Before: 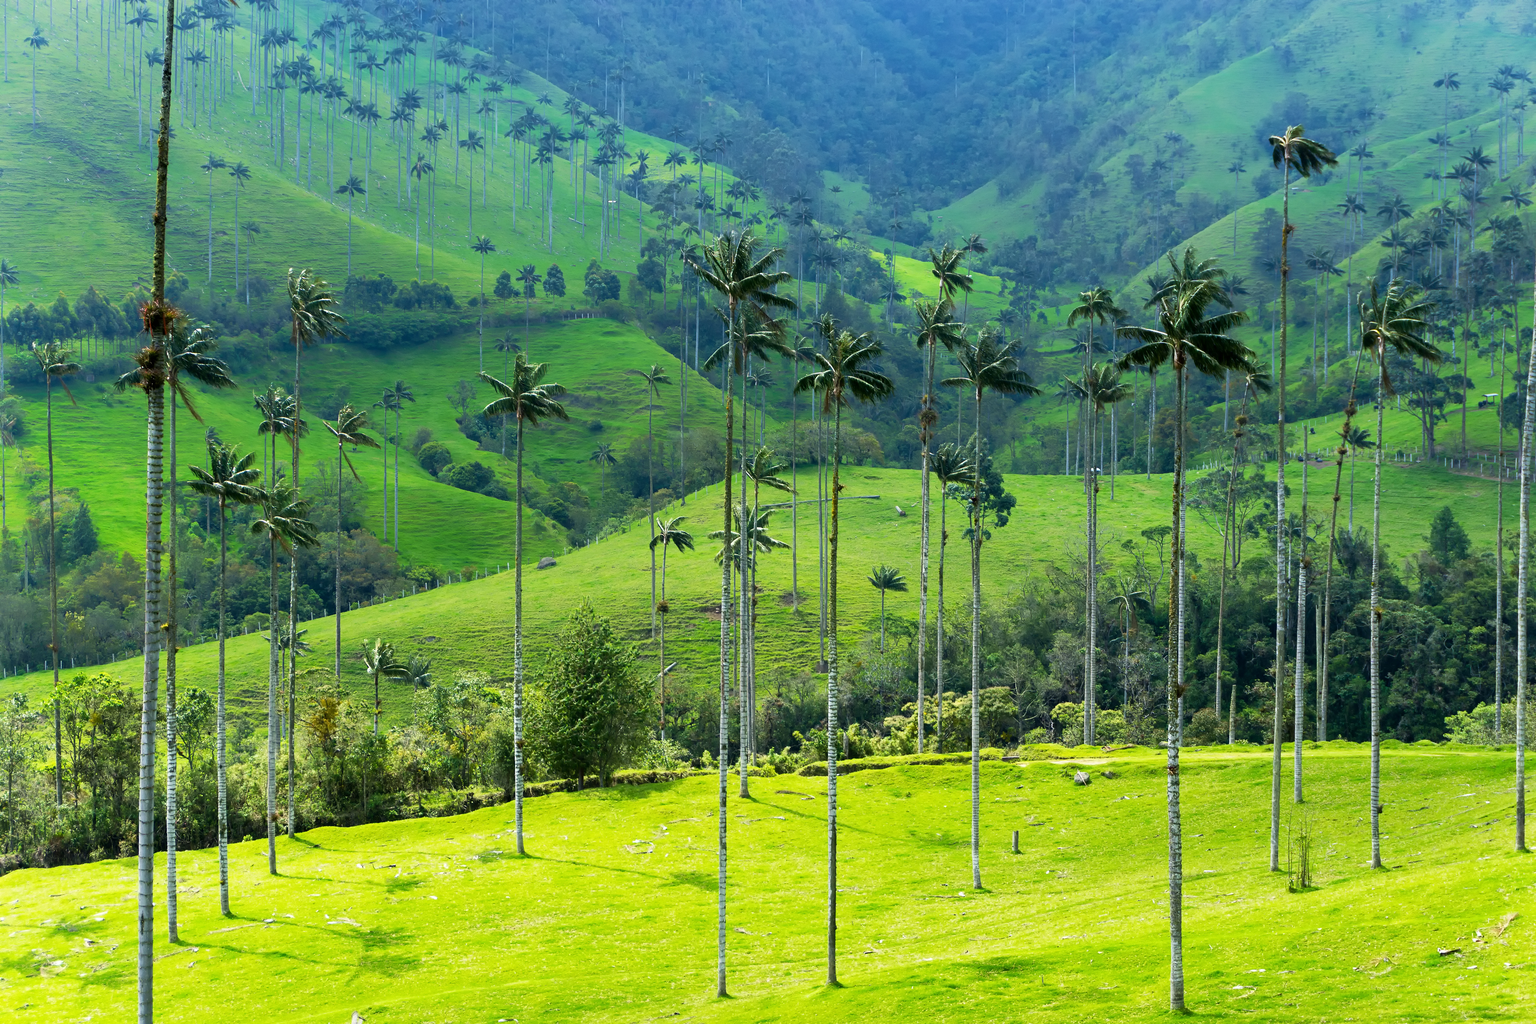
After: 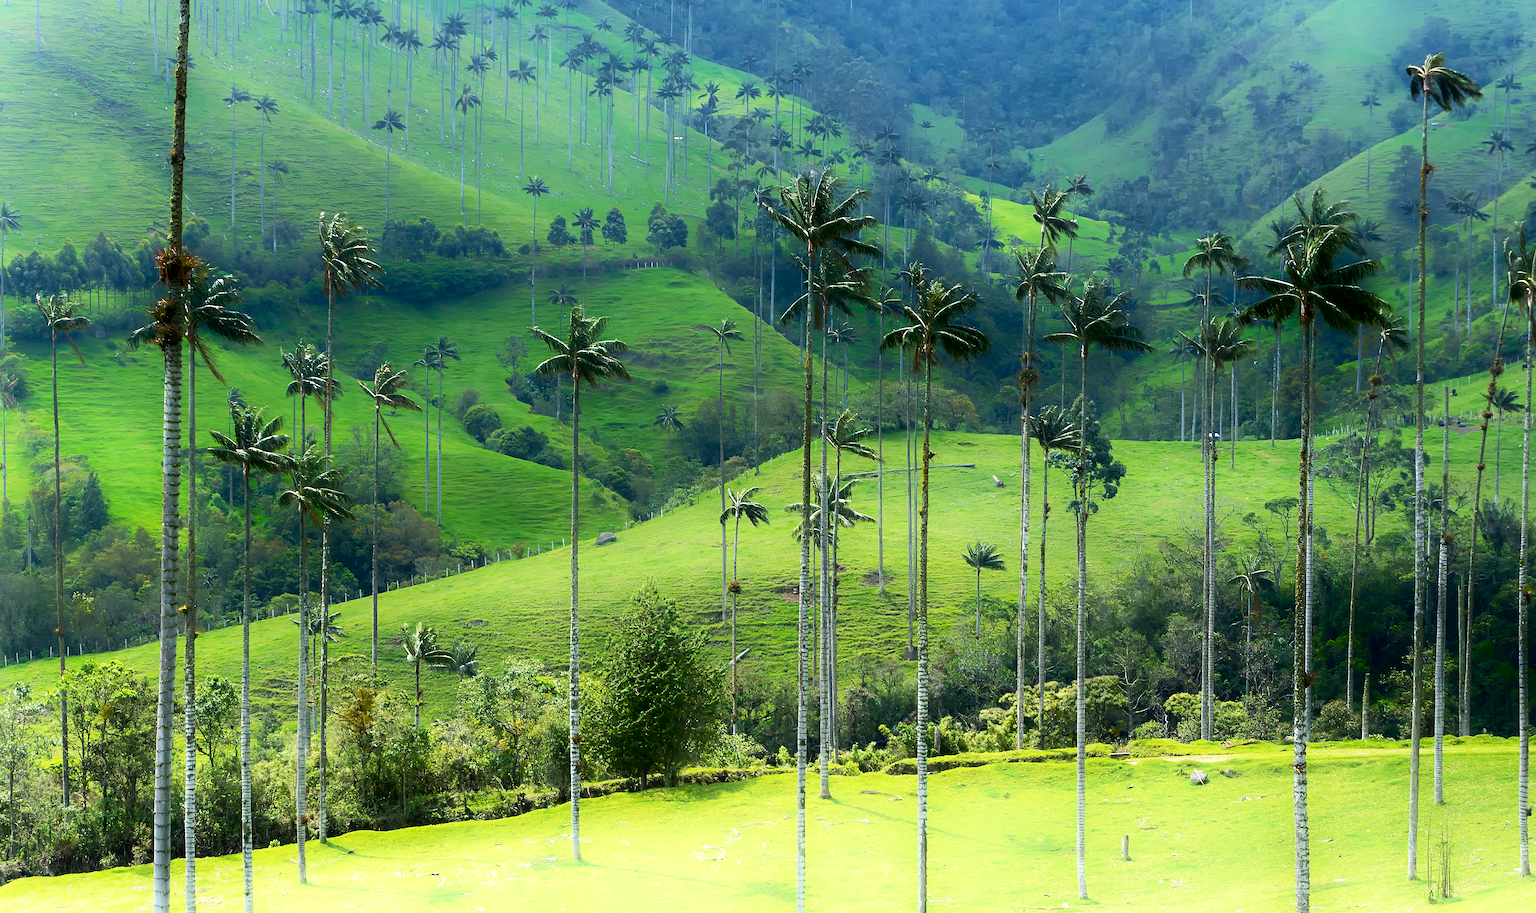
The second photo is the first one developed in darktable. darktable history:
crop: top 7.541%, right 9.728%, bottom 11.919%
sharpen: on, module defaults
shadows and highlights: shadows -89.1, highlights 88.59, soften with gaussian
